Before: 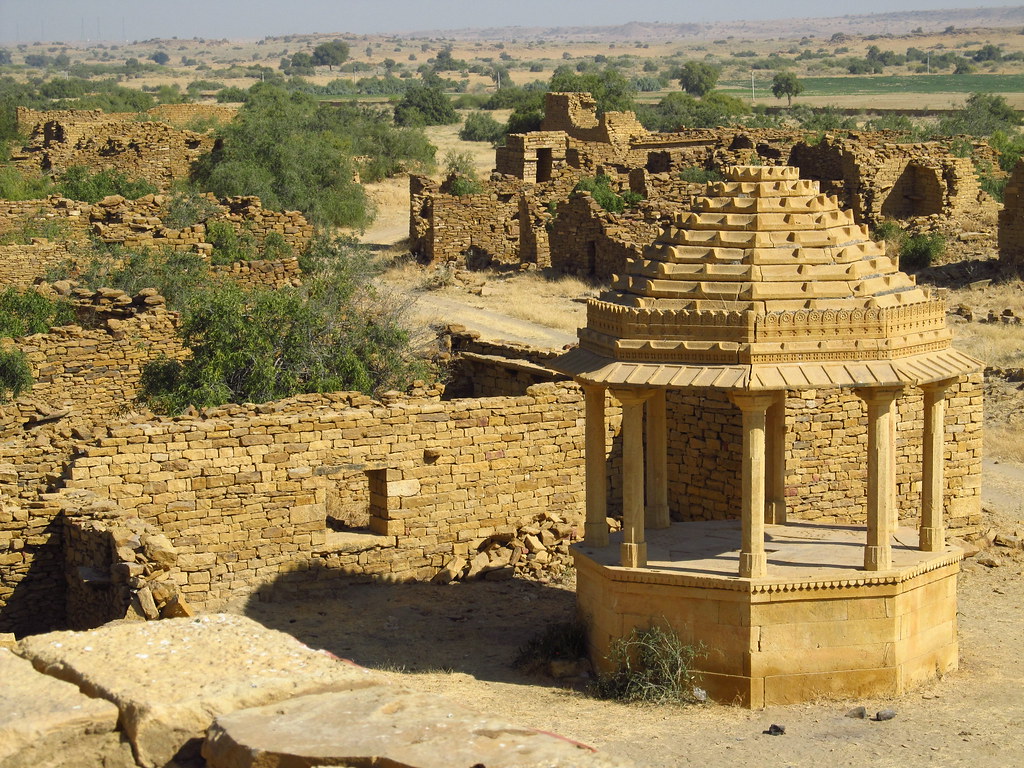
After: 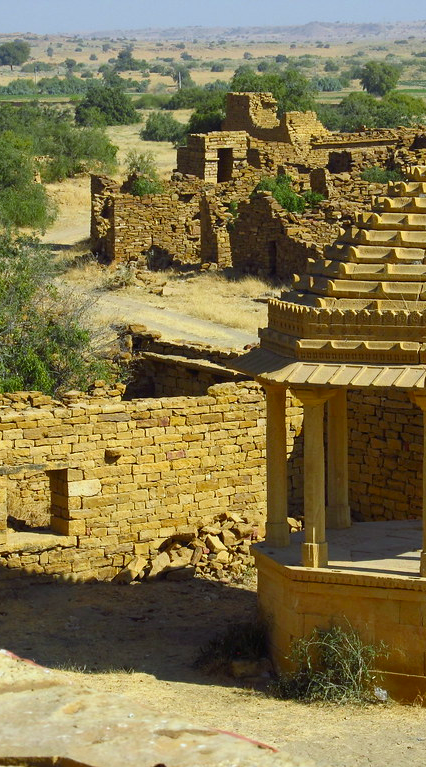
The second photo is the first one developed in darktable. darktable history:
crop: left 31.229%, right 27.105%
white balance: red 0.954, blue 1.079
color correction: highlights a* -2.68, highlights b* 2.57
contrast brightness saturation: contrast 0.09, saturation 0.28
